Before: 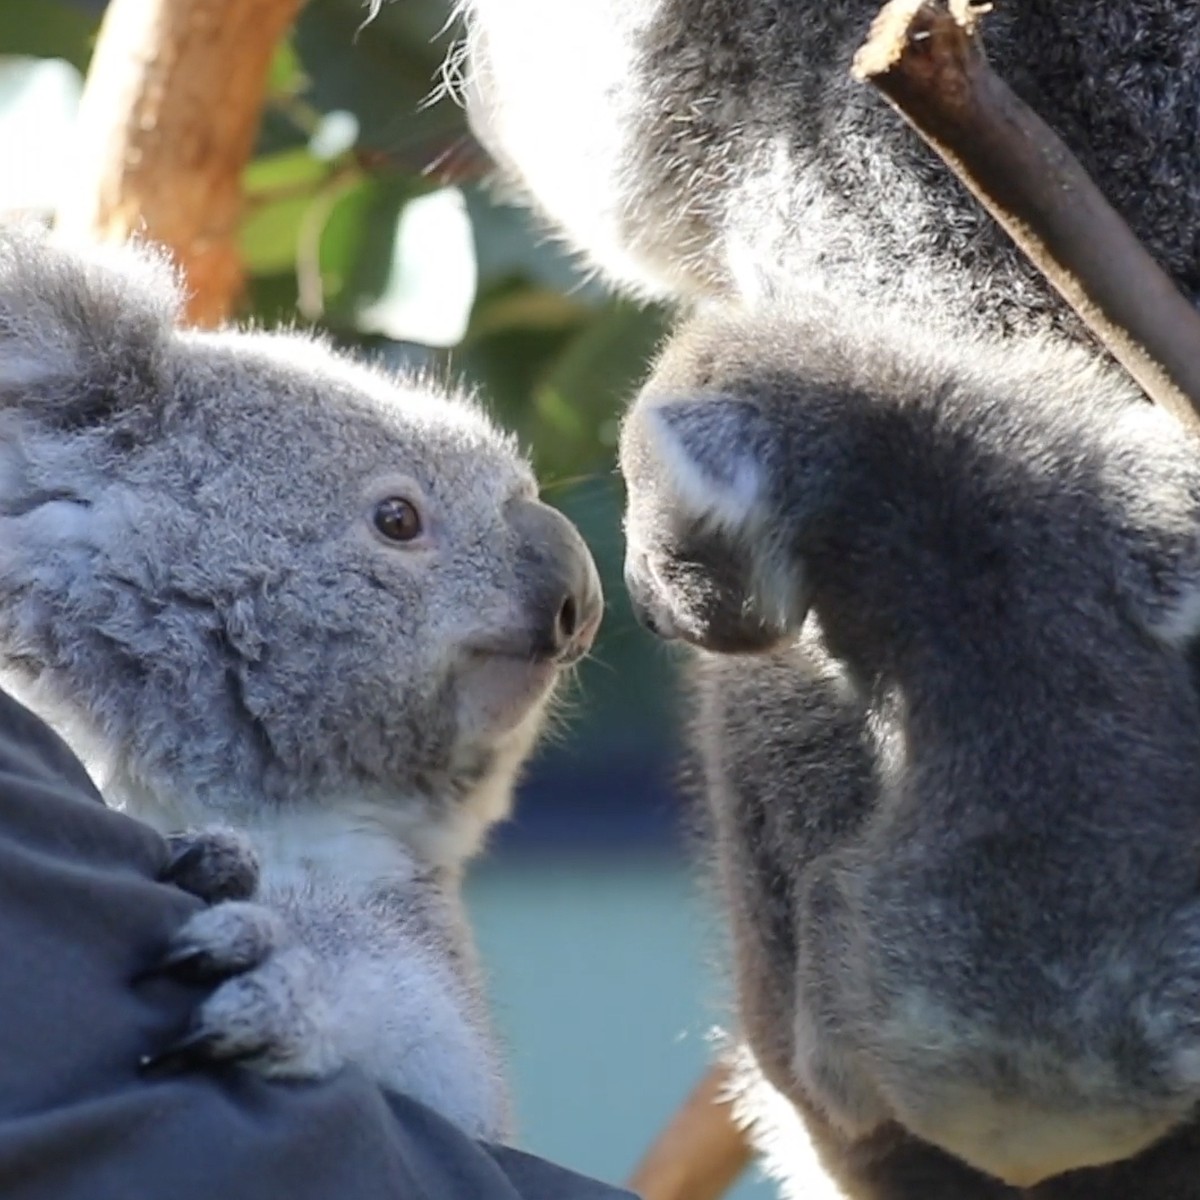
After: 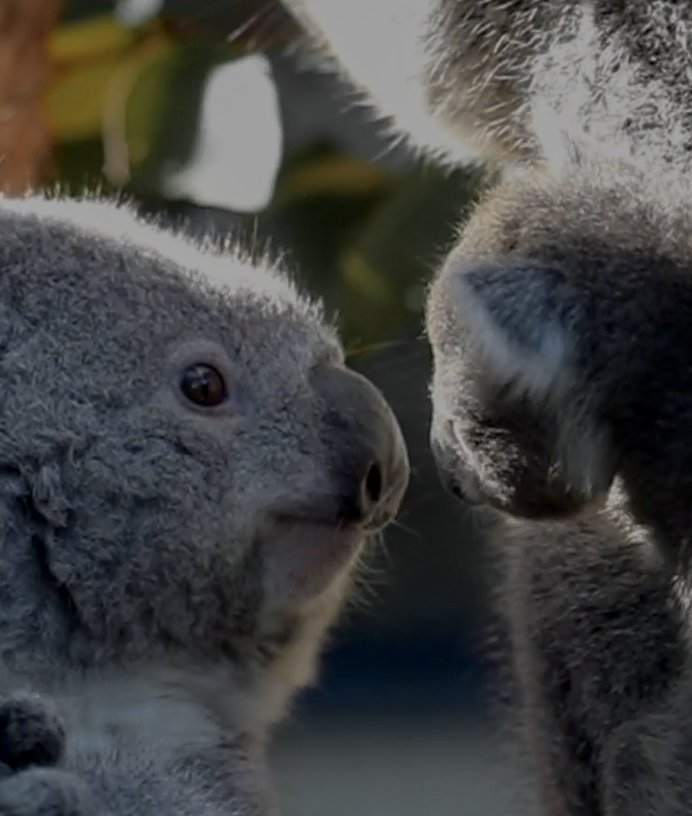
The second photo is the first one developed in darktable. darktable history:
crop: left 16.234%, top 11.236%, right 26.036%, bottom 20.714%
color zones: curves: ch0 [(0.009, 0.528) (0.136, 0.6) (0.255, 0.586) (0.39, 0.528) (0.522, 0.584) (0.686, 0.736) (0.849, 0.561)]; ch1 [(0.045, 0.781) (0.14, 0.416) (0.257, 0.695) (0.442, 0.032) (0.738, 0.338) (0.818, 0.632) (0.891, 0.741) (1, 0.704)]; ch2 [(0, 0.667) (0.141, 0.52) (0.26, 0.37) (0.474, 0.432) (0.743, 0.286)]
tone equalizer: -8 EV -1.99 EV, -7 EV -1.99 EV, -6 EV -1.97 EV, -5 EV -1.99 EV, -4 EV -1.98 EV, -3 EV -1.98 EV, -2 EV -1.98 EV, -1 EV -1.61 EV, +0 EV -1.98 EV, edges refinement/feathering 500, mask exposure compensation -1.57 EV, preserve details no
local contrast: on, module defaults
